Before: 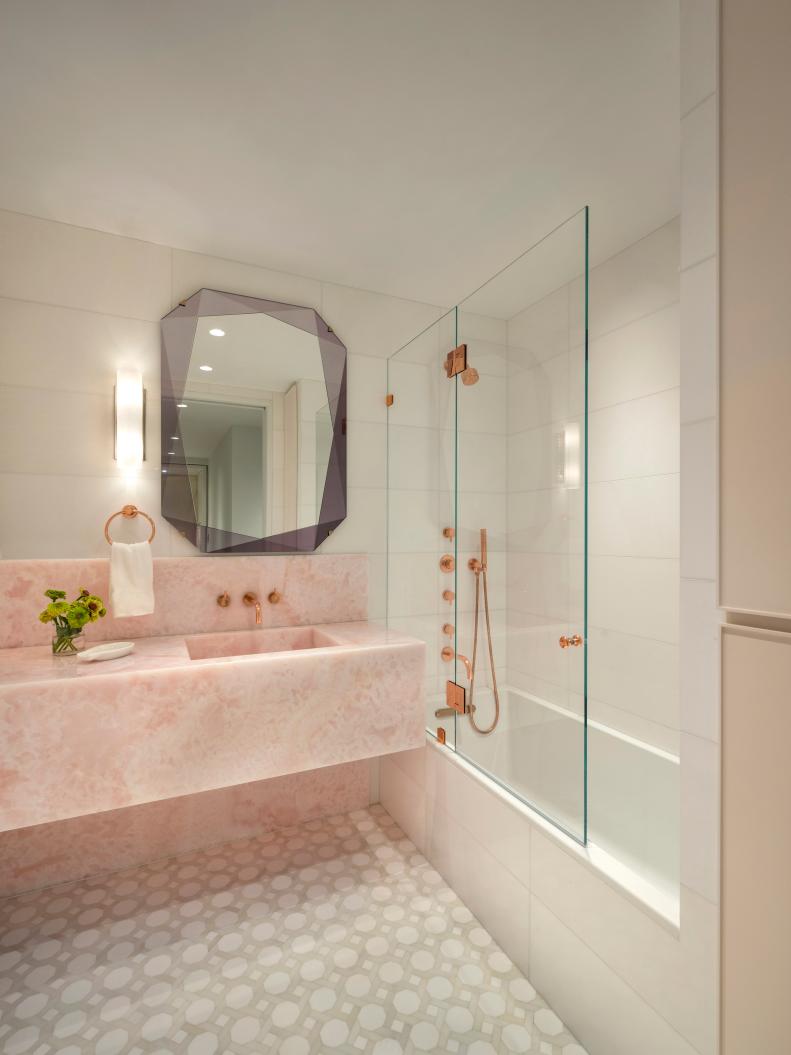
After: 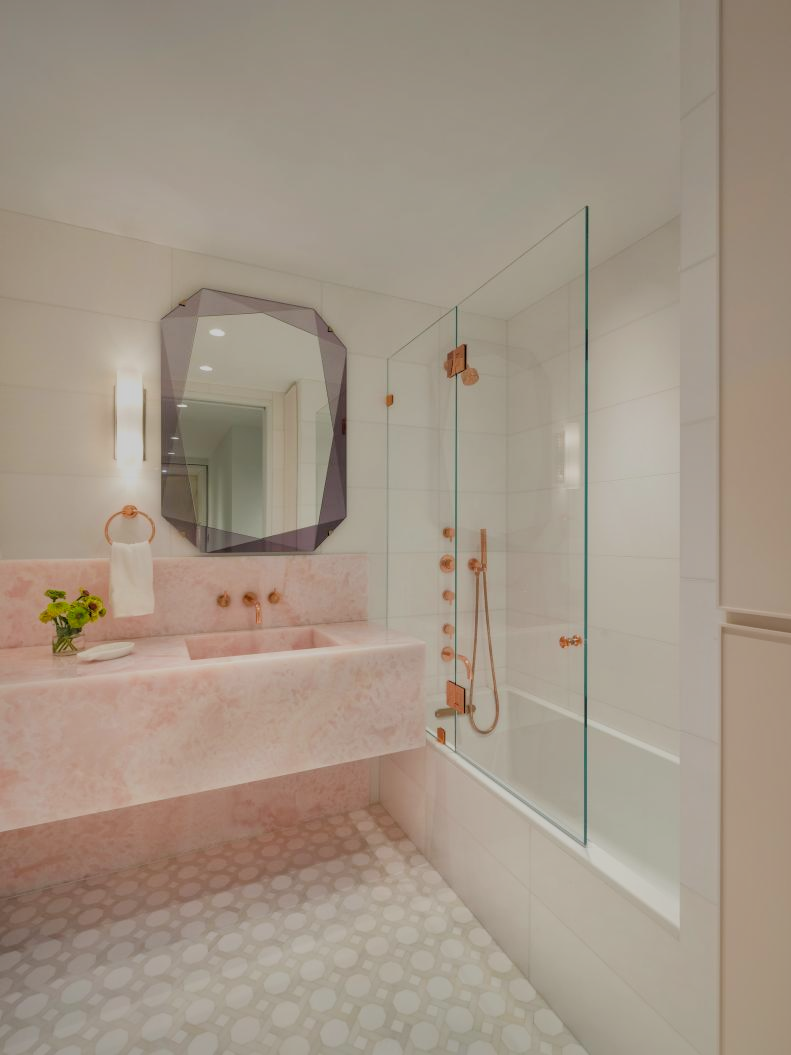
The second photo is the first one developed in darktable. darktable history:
shadows and highlights: on, module defaults
filmic rgb: black relative exposure -7.65 EV, white relative exposure 4.56 EV, hardness 3.61
